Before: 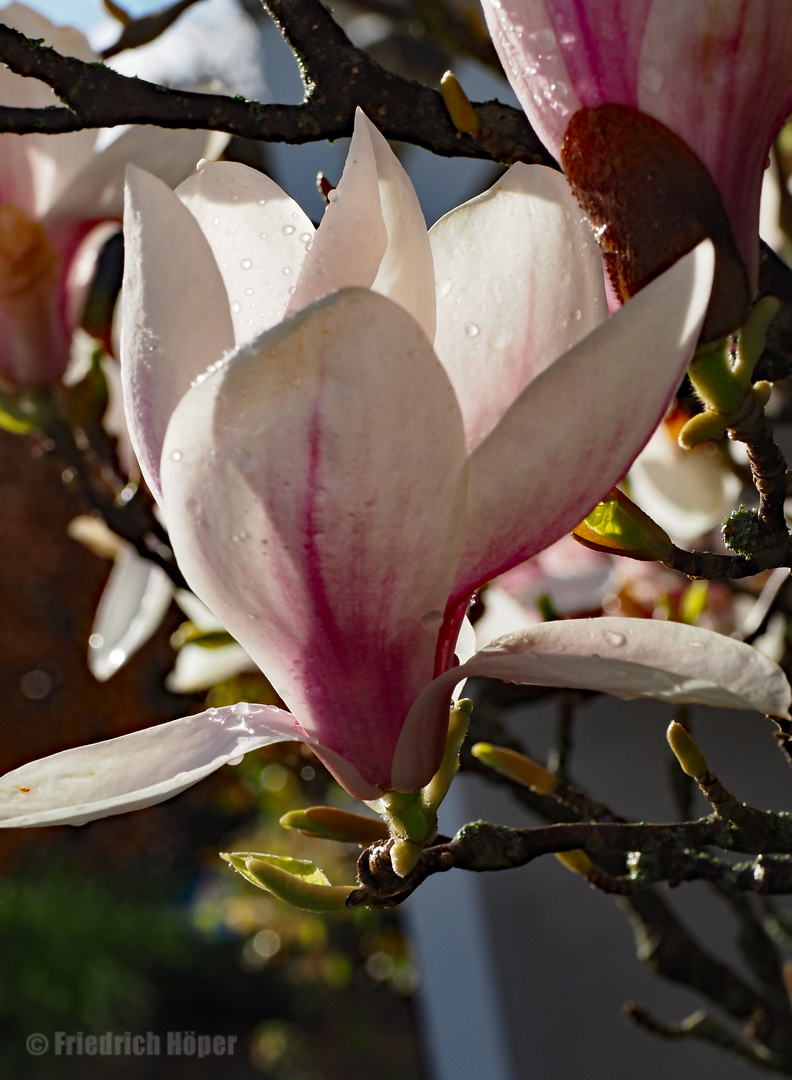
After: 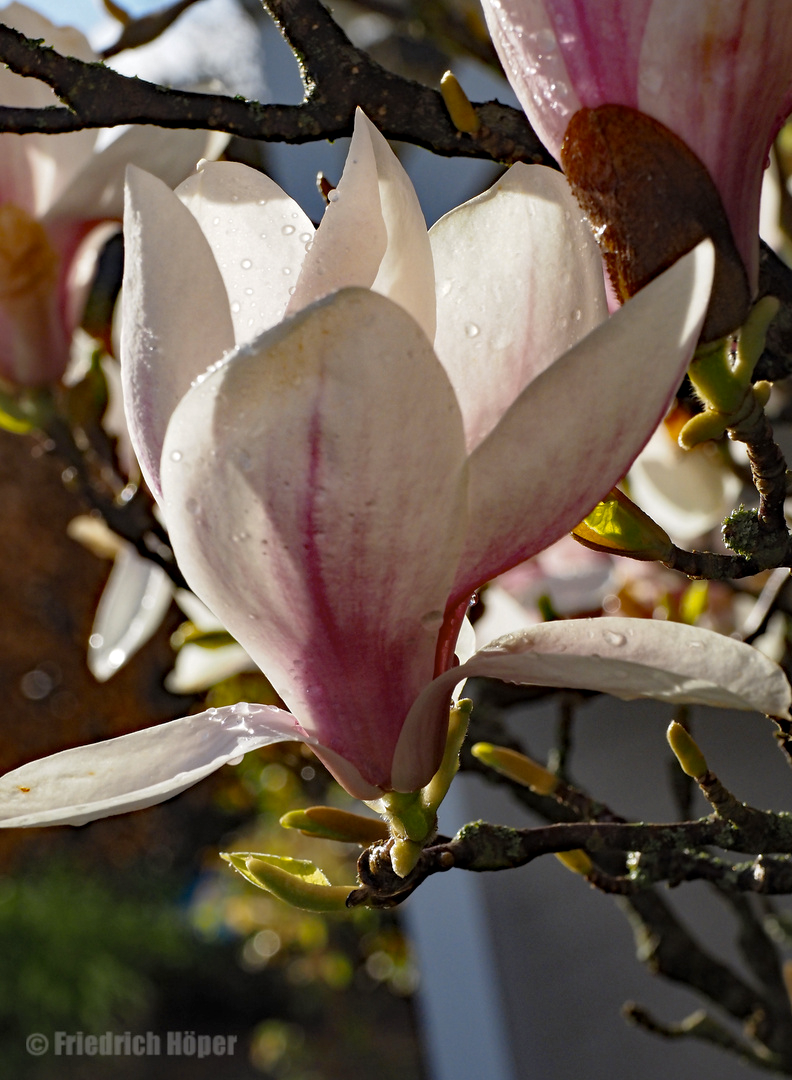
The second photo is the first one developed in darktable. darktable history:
color contrast: green-magenta contrast 0.8, blue-yellow contrast 1.1, unbound 0
local contrast: highlights 100%, shadows 100%, detail 120%, midtone range 0.2
shadows and highlights: shadows 43.06, highlights 6.94
